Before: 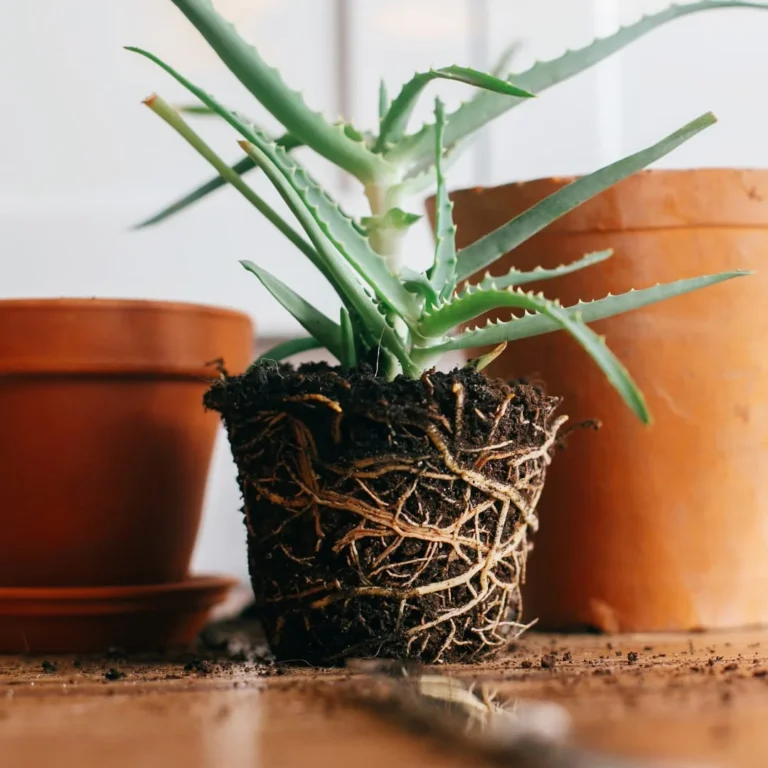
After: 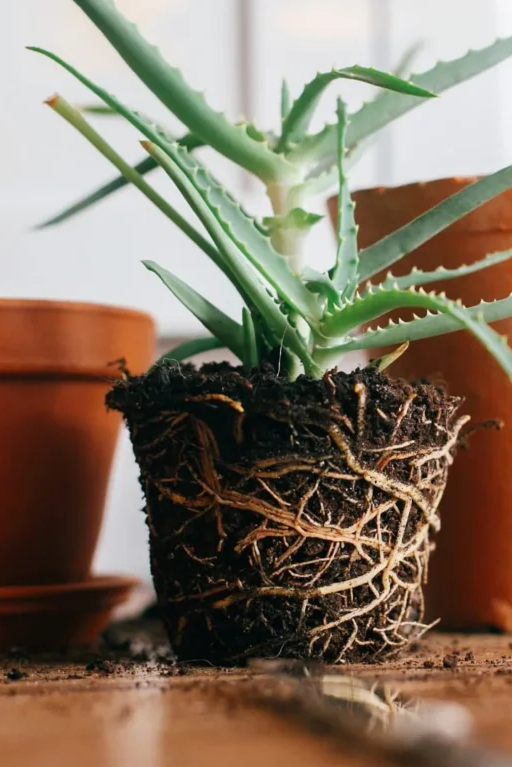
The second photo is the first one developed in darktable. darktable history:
crop and rotate: left 12.863%, right 20.435%
